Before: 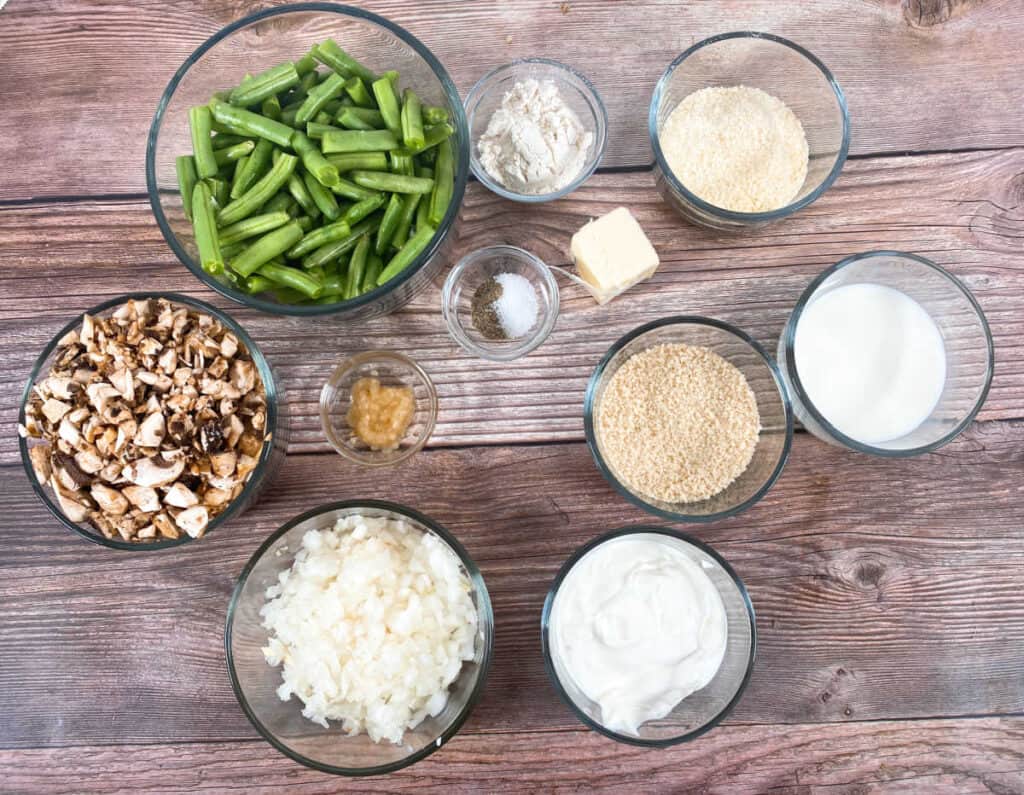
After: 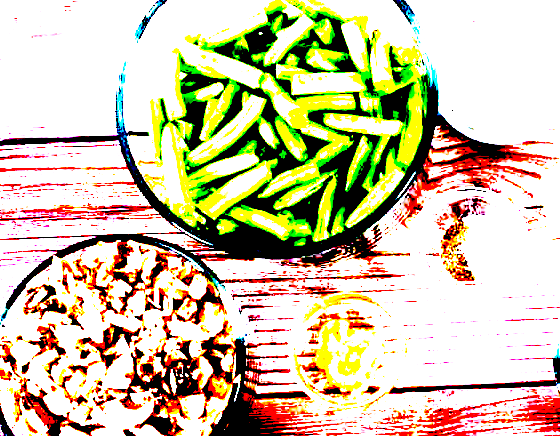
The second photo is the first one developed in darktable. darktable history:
exposure: black level correction 0.1, exposure 3 EV, compensate highlight preservation false
crop and rotate: left 3.047%, top 7.509%, right 42.236%, bottom 37.598%
color correction: highlights a* 15.46, highlights b* -20.56
